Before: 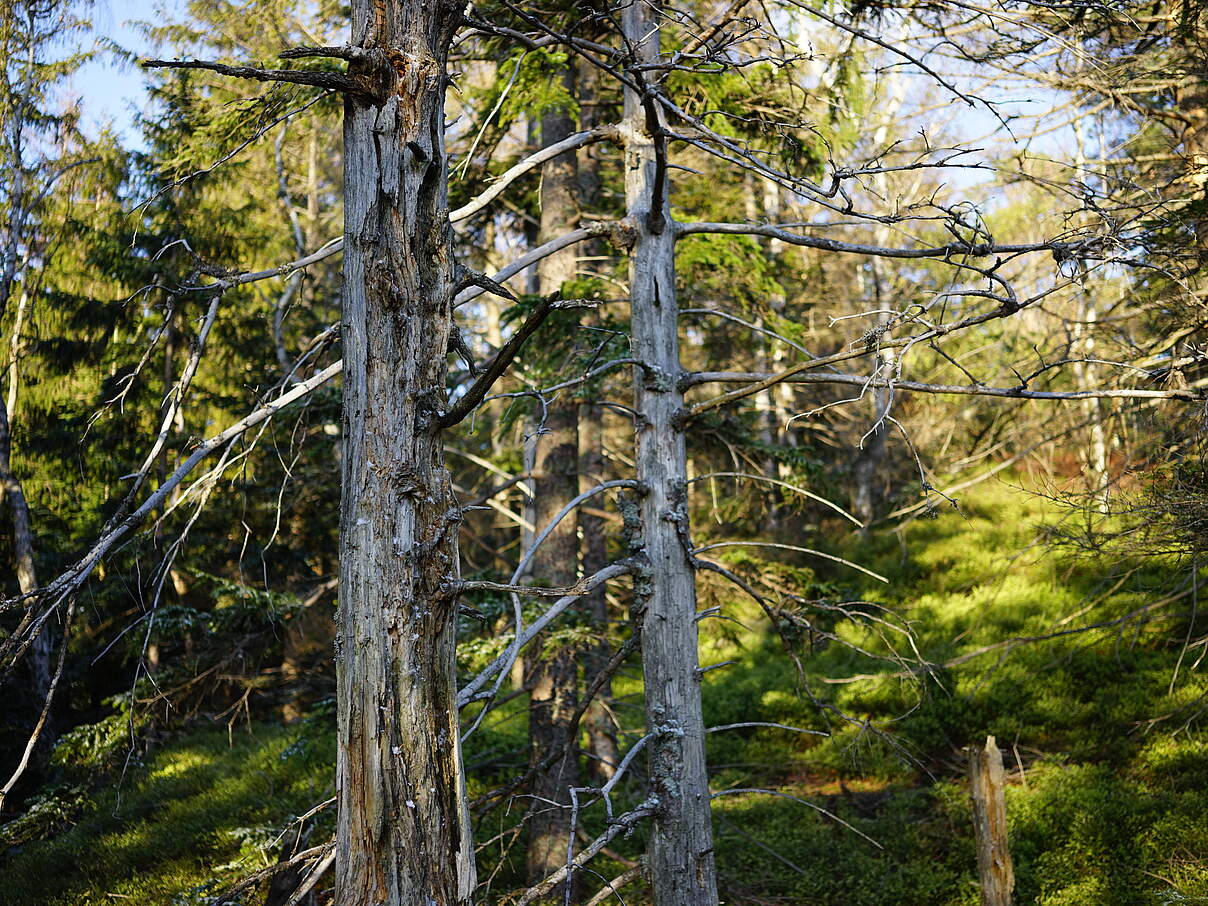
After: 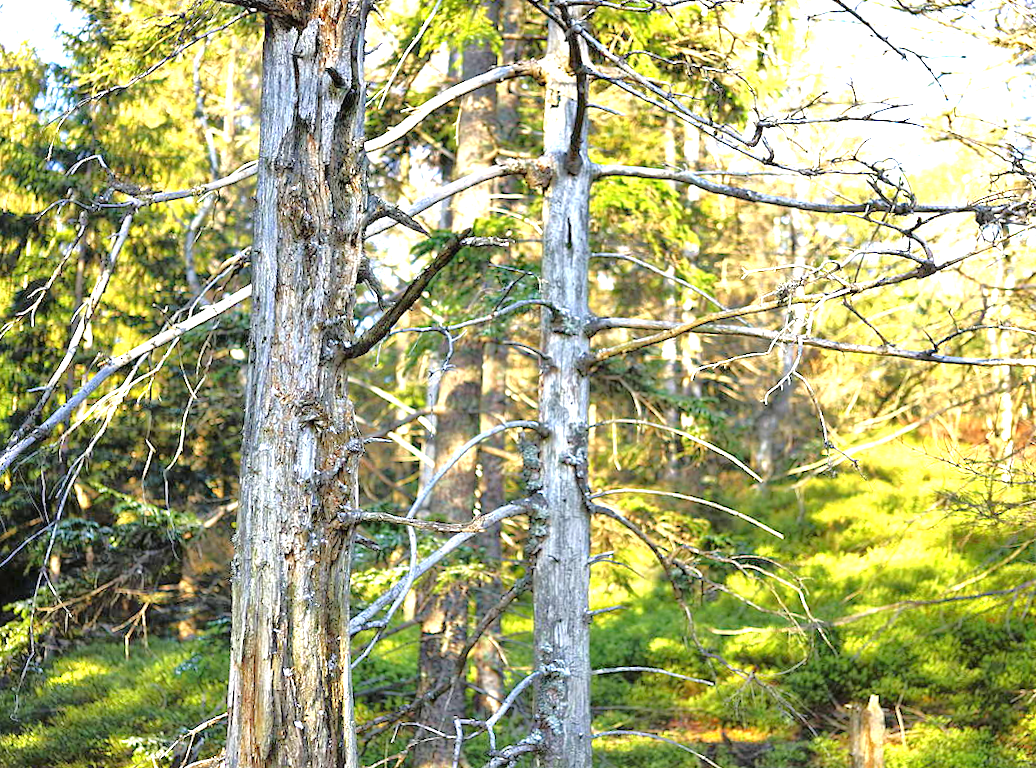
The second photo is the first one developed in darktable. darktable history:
crop and rotate: angle -3.27°, left 5.211%, top 5.211%, right 4.607%, bottom 4.607%
exposure: black level correction 0, exposure 1.5 EV, compensate highlight preservation false
rotate and perspective: lens shift (vertical) 0.048, lens shift (horizontal) -0.024, automatic cropping off
tone equalizer: -7 EV 0.15 EV, -6 EV 0.6 EV, -5 EV 1.15 EV, -4 EV 1.33 EV, -3 EV 1.15 EV, -2 EV 0.6 EV, -1 EV 0.15 EV, mask exposure compensation -0.5 EV
